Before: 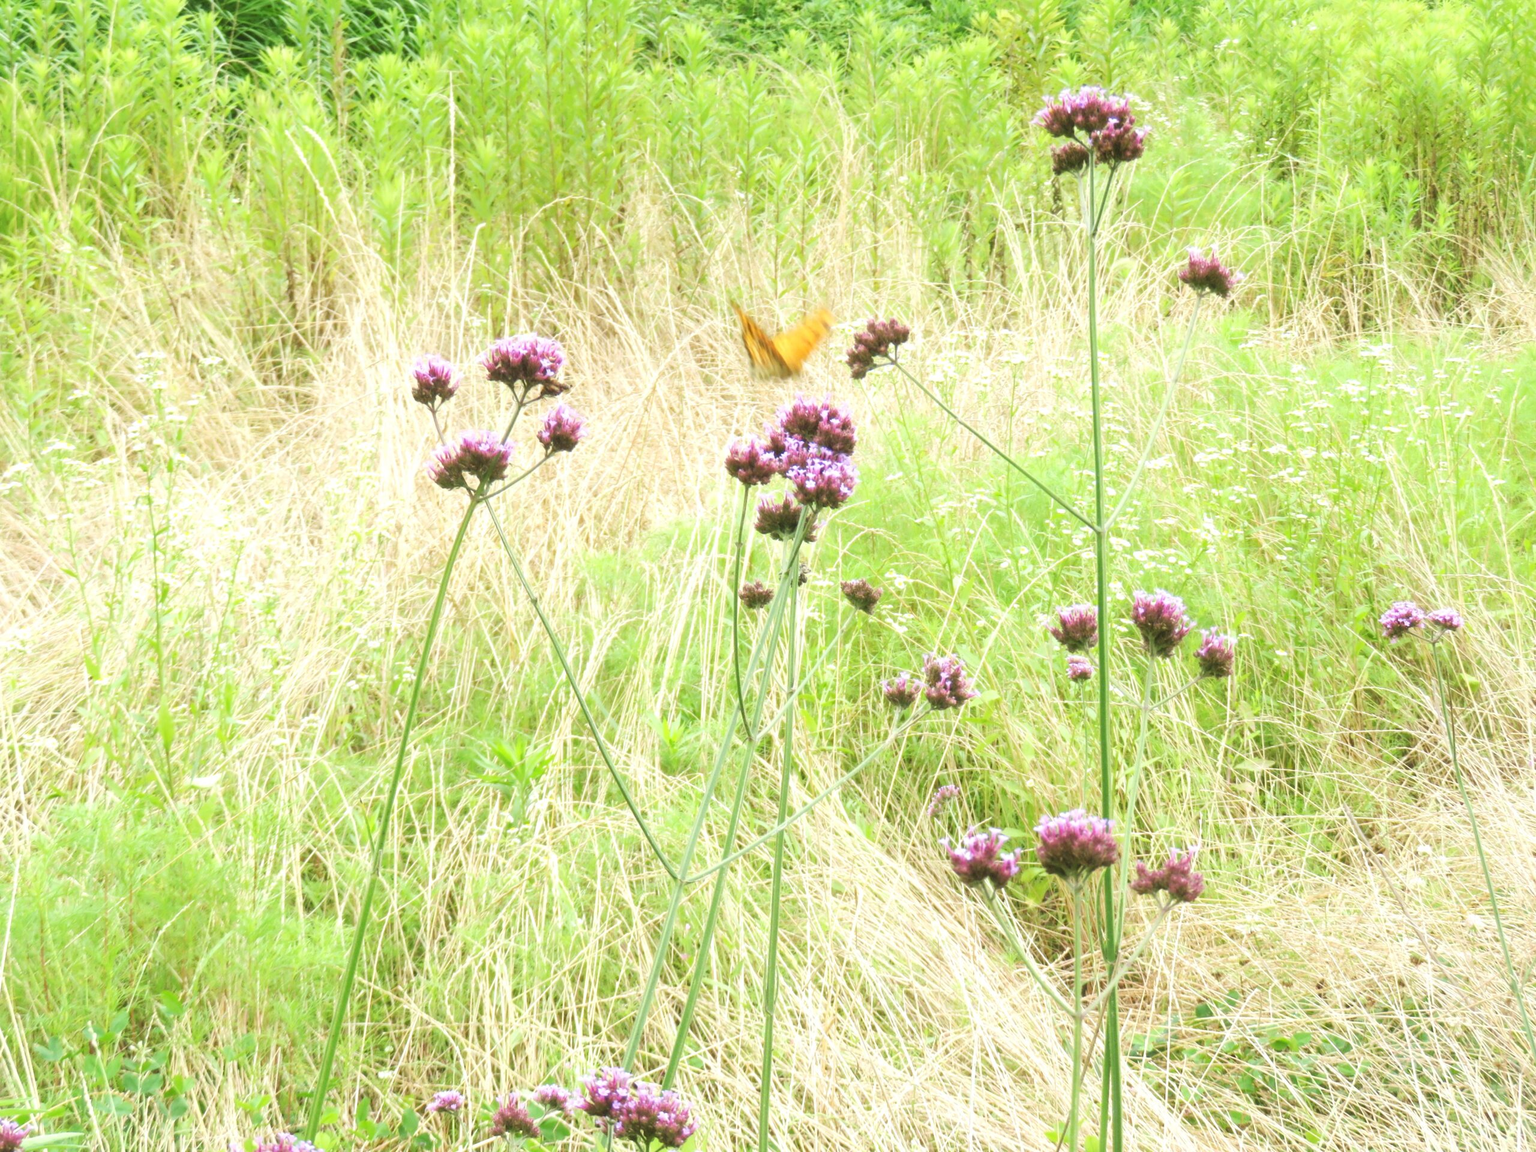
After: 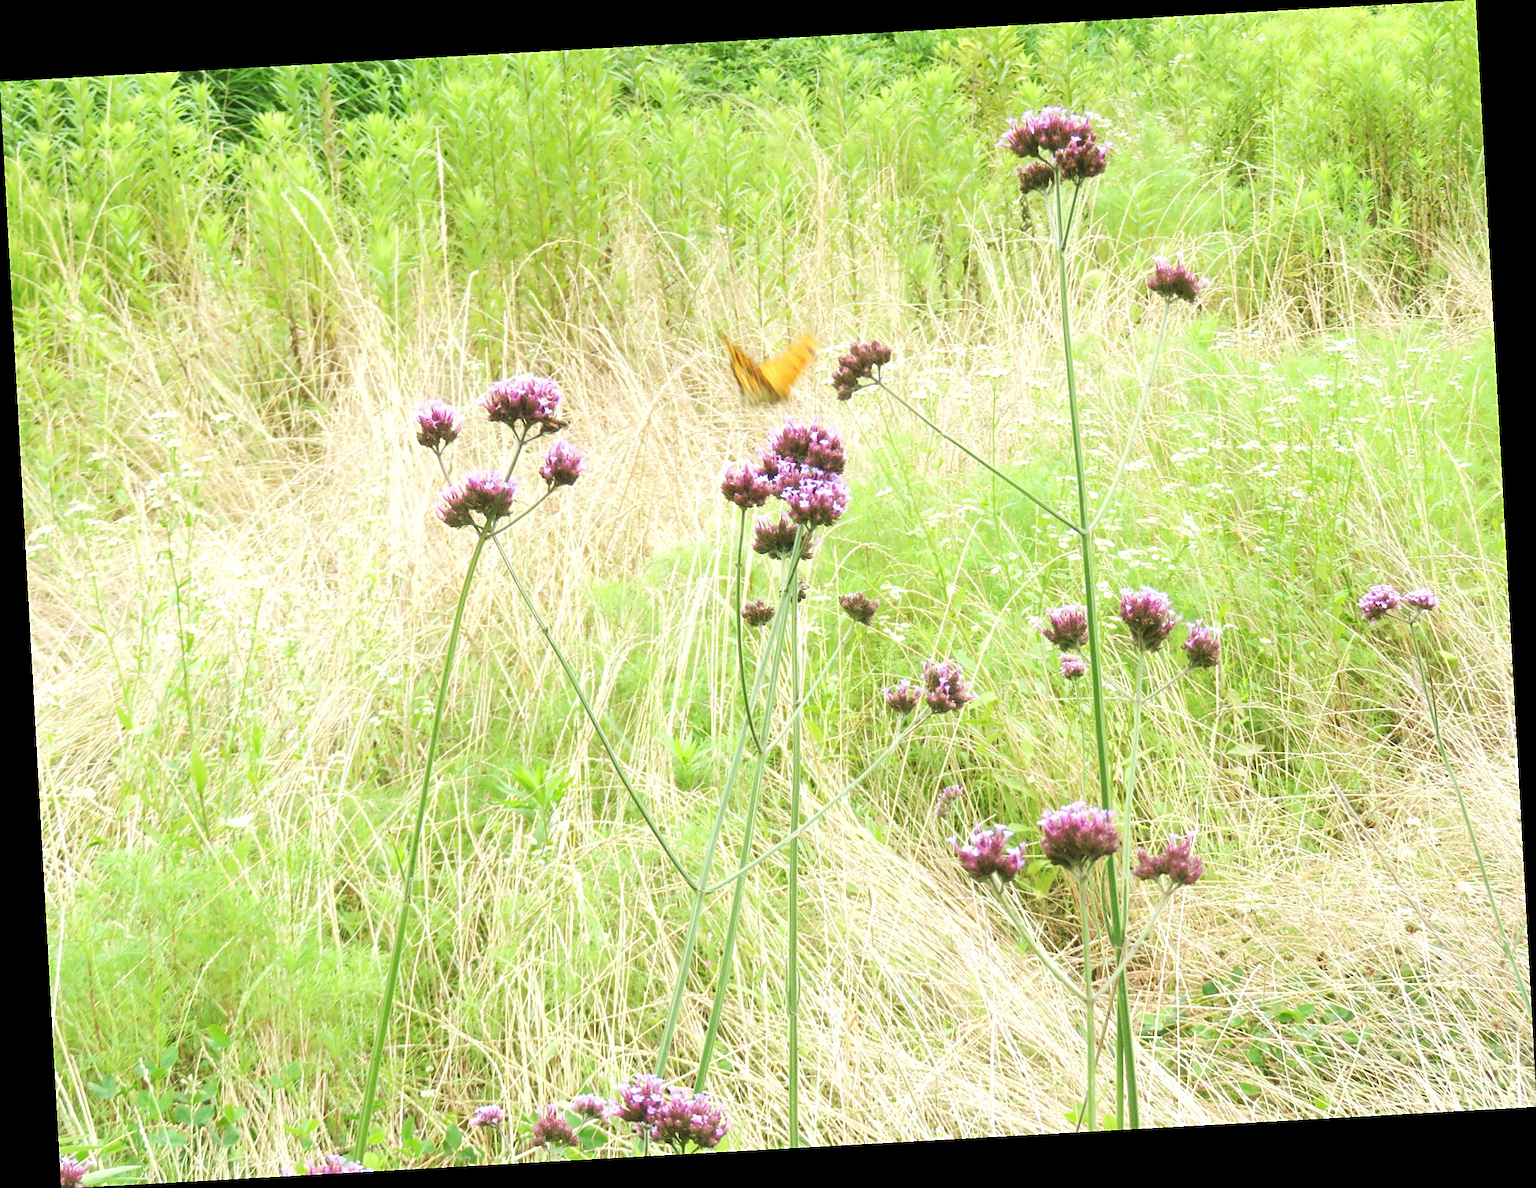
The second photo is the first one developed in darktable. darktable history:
rotate and perspective: rotation -3.18°, automatic cropping off
sharpen: on, module defaults
